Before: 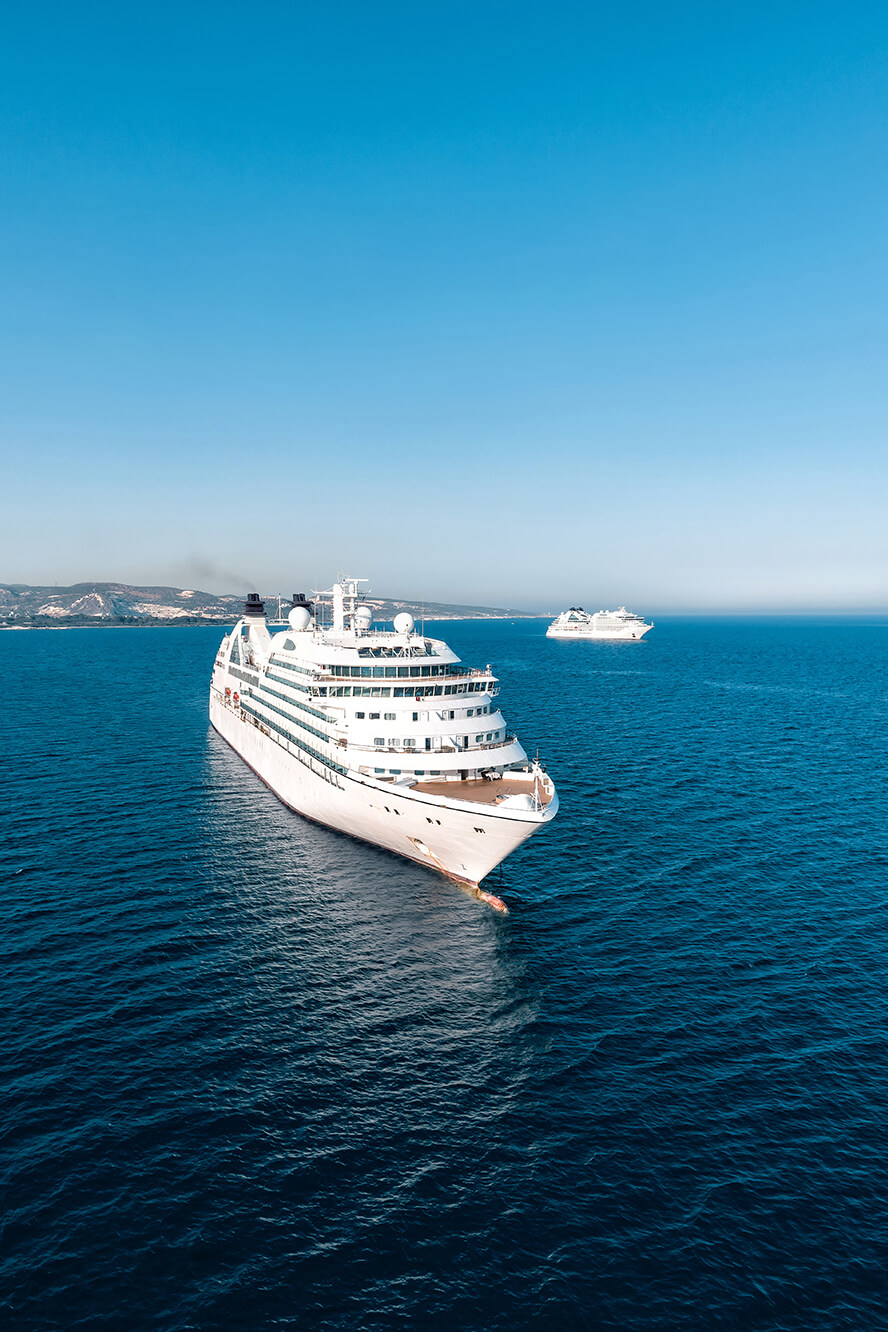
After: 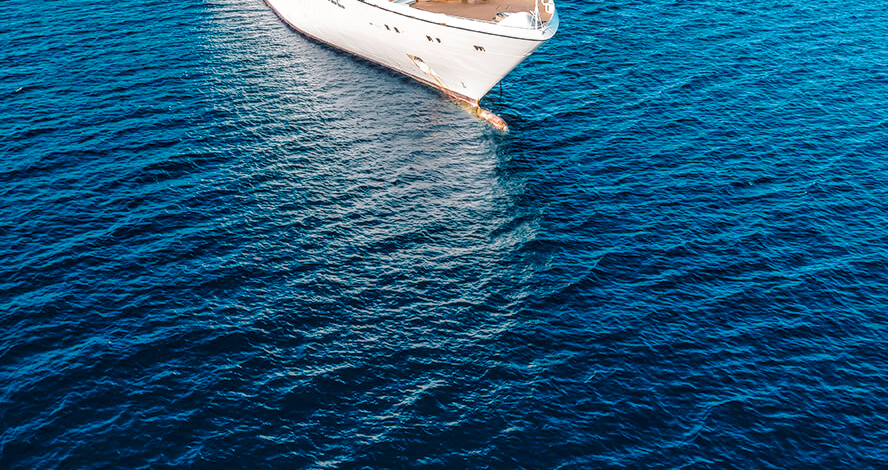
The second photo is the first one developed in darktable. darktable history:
shadows and highlights: on, module defaults
base curve: curves: ch0 [(0, 0) (0.028, 0.03) (0.121, 0.232) (0.46, 0.748) (0.859, 0.968) (1, 1)], preserve colors none
local contrast: highlights 2%, shadows 1%, detail 133%
crop and rotate: top 58.731%, bottom 5.91%
